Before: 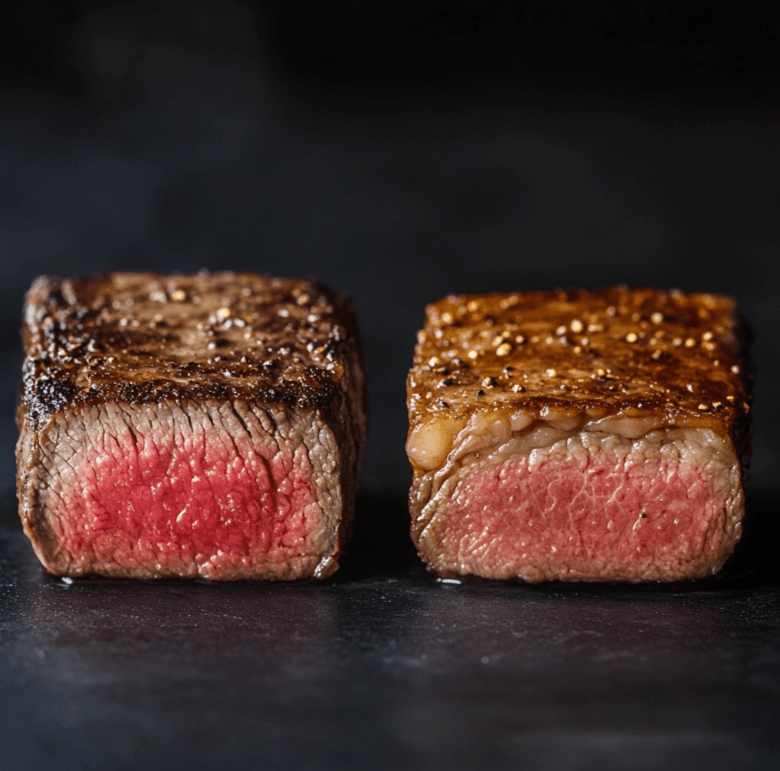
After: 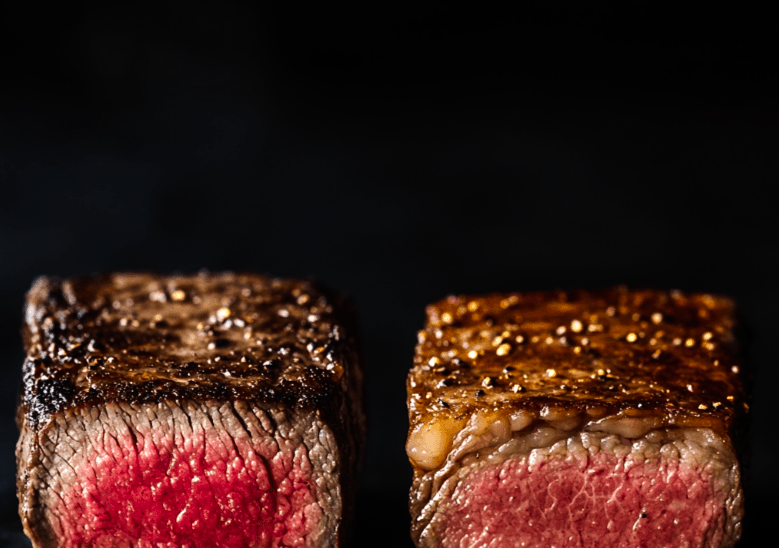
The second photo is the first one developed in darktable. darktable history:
tone curve: curves: ch0 [(0, 0) (0.153, 0.06) (1, 1)], preserve colors none
crop: right 0%, bottom 28.87%
tone equalizer: -8 EV -0.384 EV, -7 EV -0.356 EV, -6 EV -0.295 EV, -5 EV -0.212 EV, -3 EV 0.219 EV, -2 EV 0.359 EV, -1 EV 0.369 EV, +0 EV 0.442 EV, edges refinement/feathering 500, mask exposure compensation -1.57 EV, preserve details no
